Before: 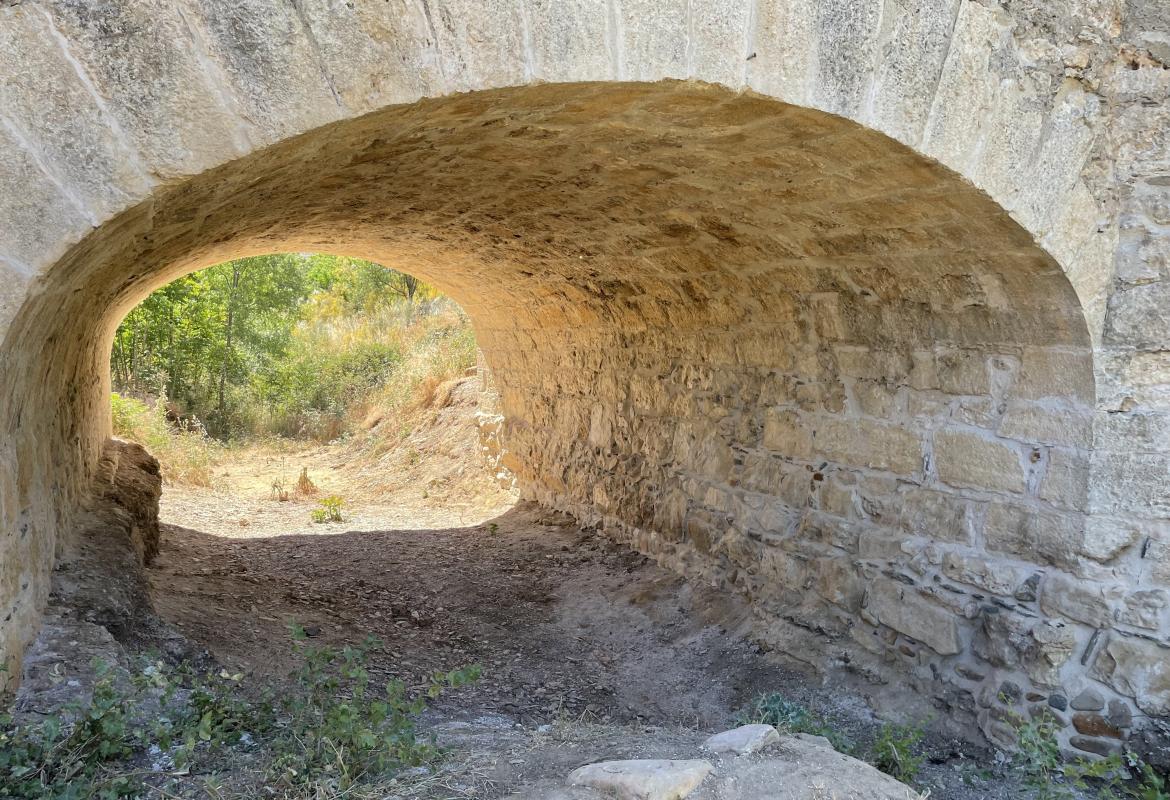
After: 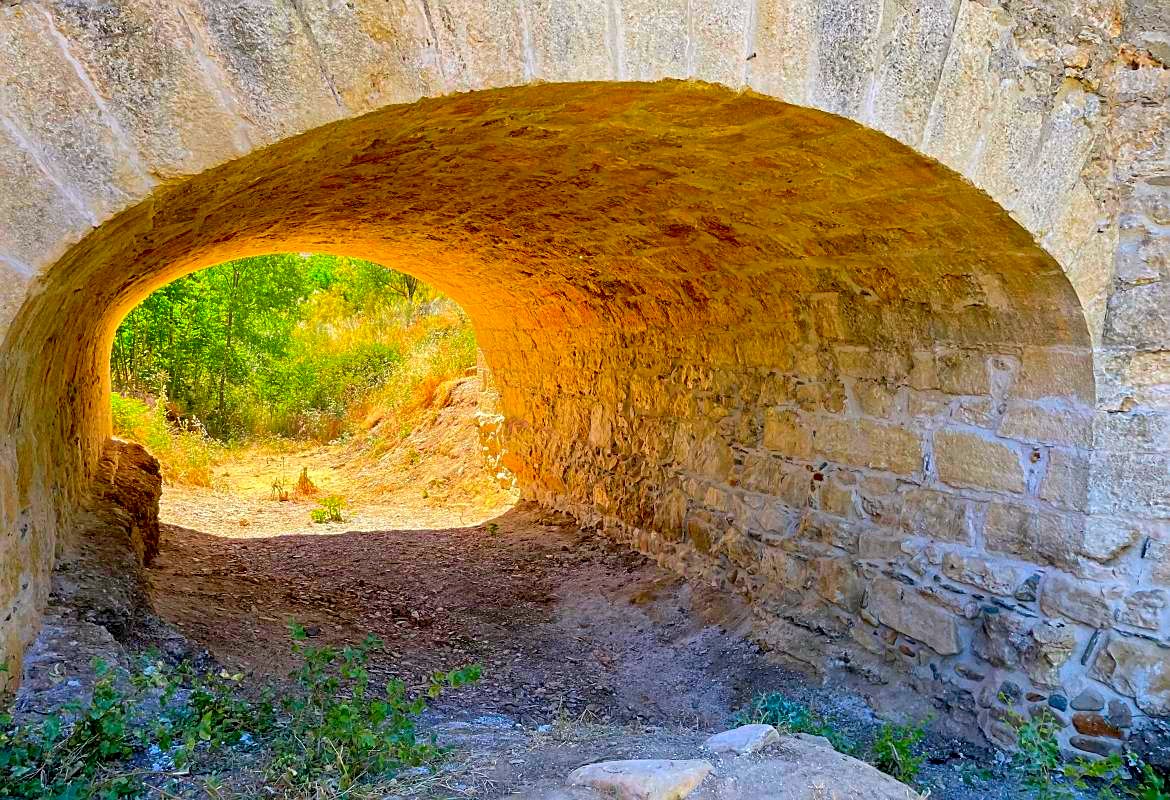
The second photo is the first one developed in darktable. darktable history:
sharpen: on, module defaults
exposure: black level correction 0.013, compensate highlight preservation false
color correction: highlights a* 1.69, highlights b* -1.64, saturation 2.52
